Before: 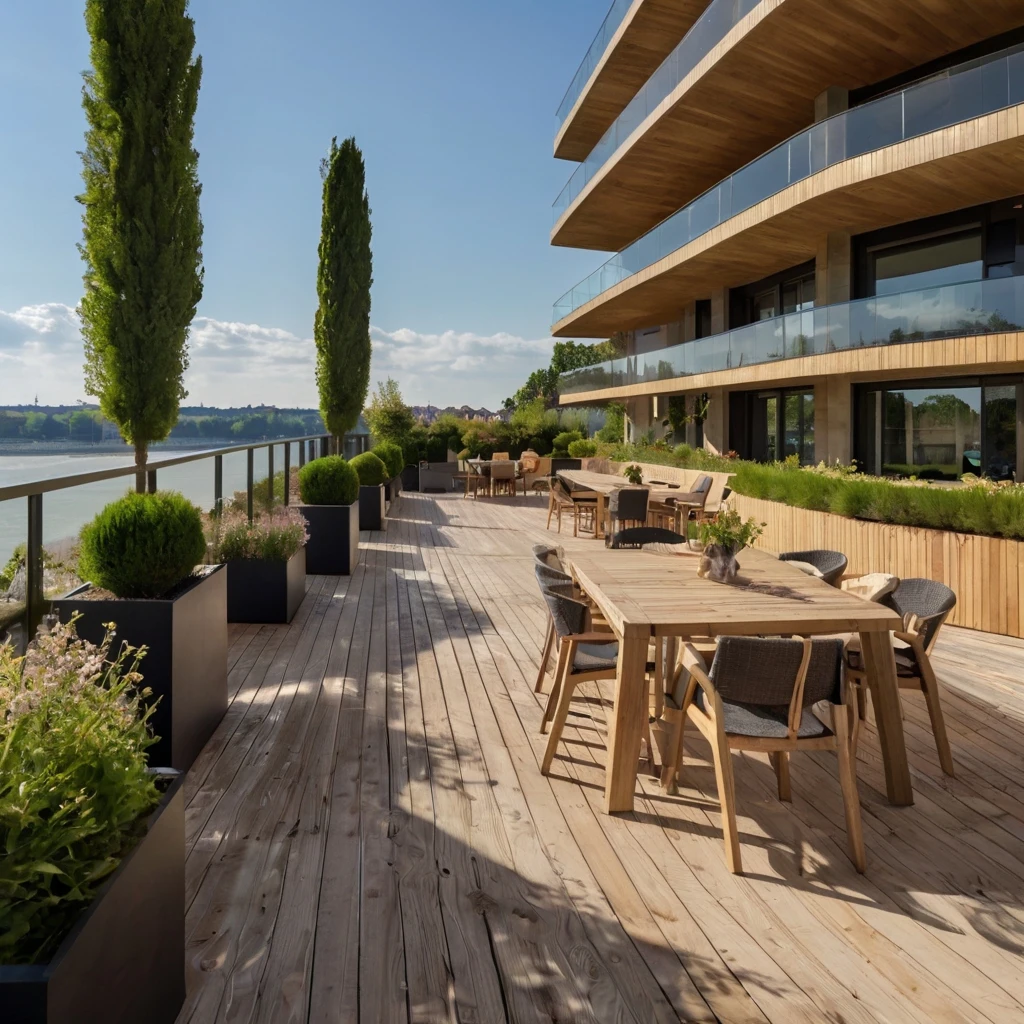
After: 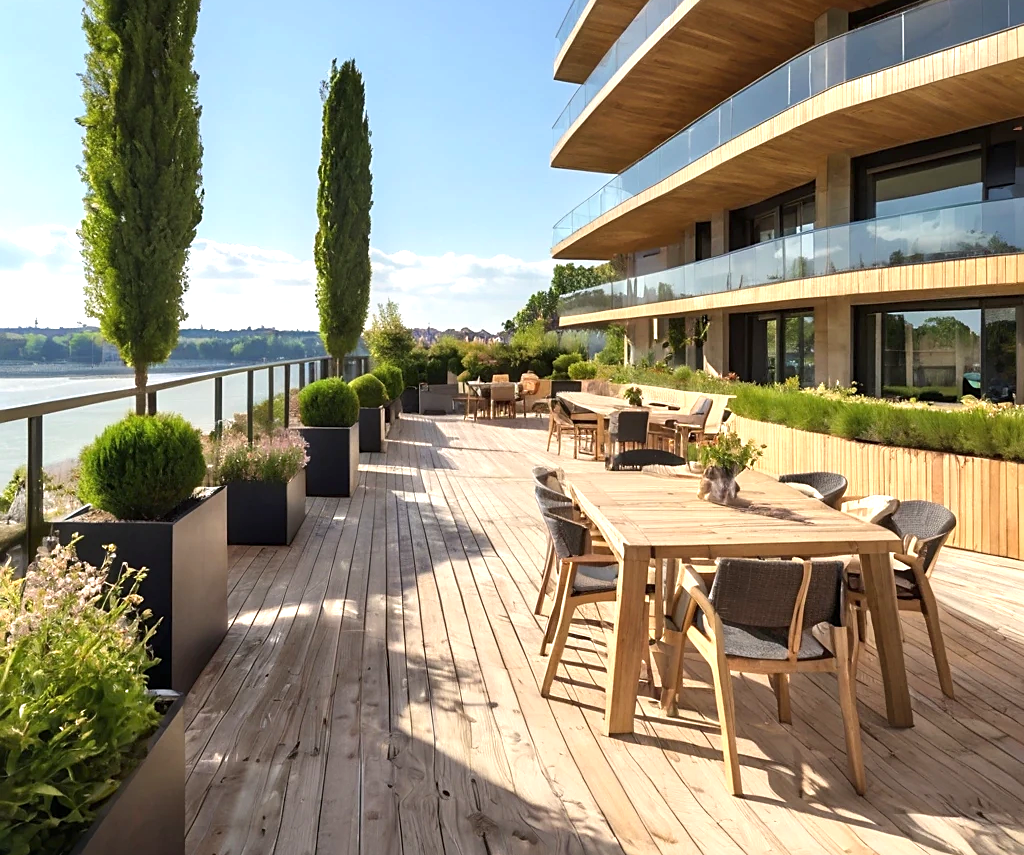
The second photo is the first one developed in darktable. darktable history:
exposure: black level correction 0, exposure 0.9 EV, compensate highlight preservation false
crop: top 7.625%, bottom 8.027%
sharpen: radius 1.864, amount 0.398, threshold 1.271
